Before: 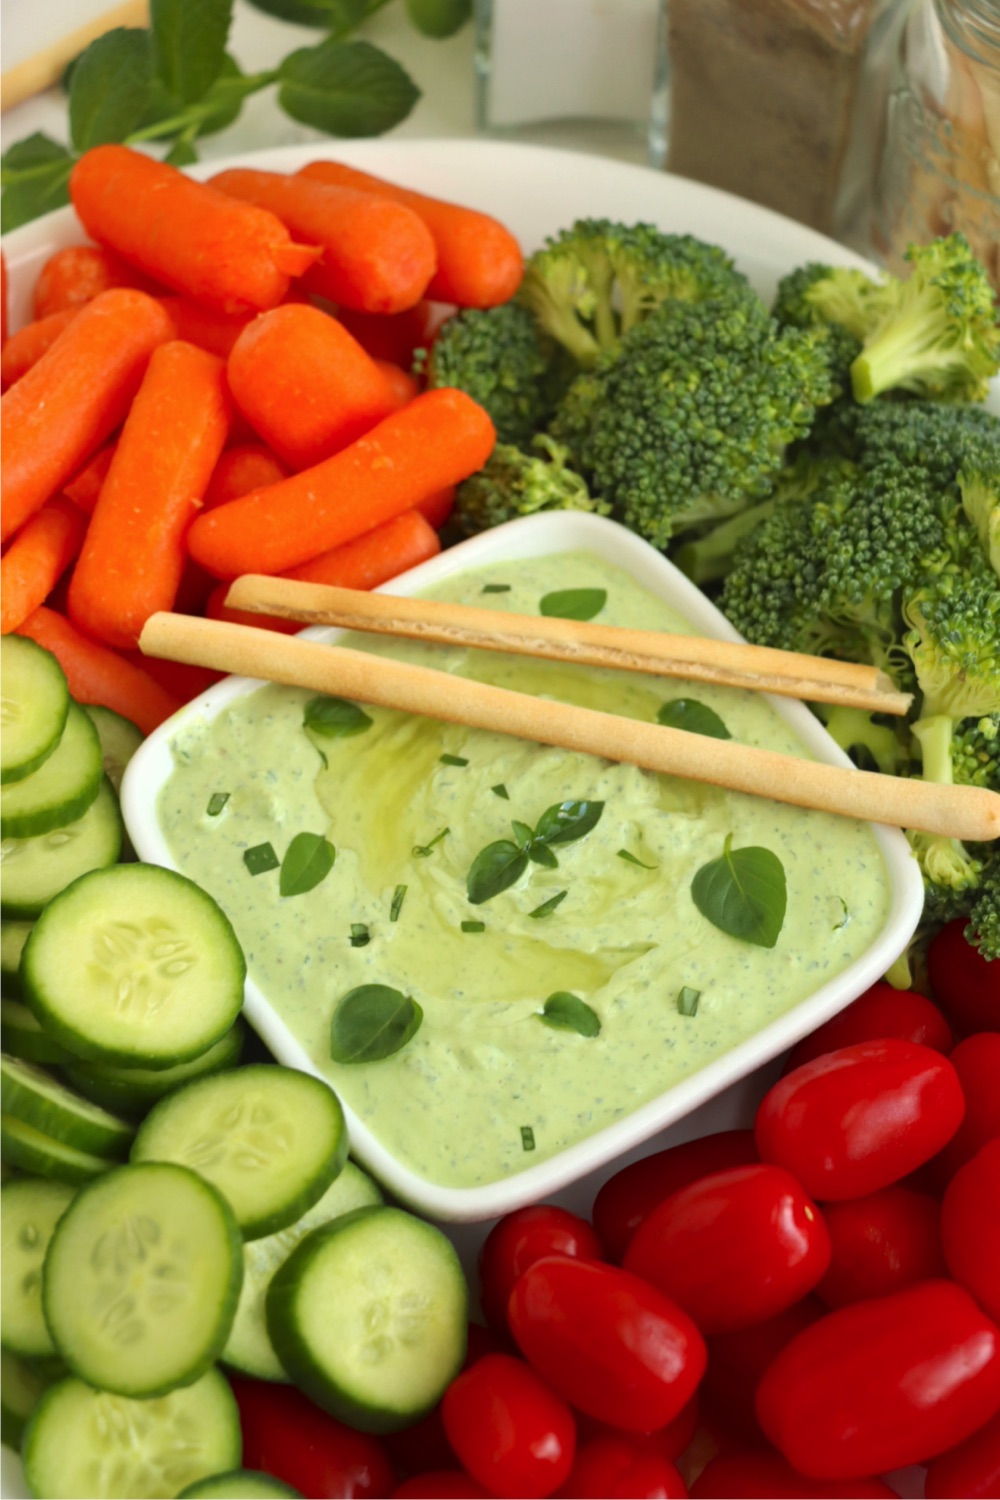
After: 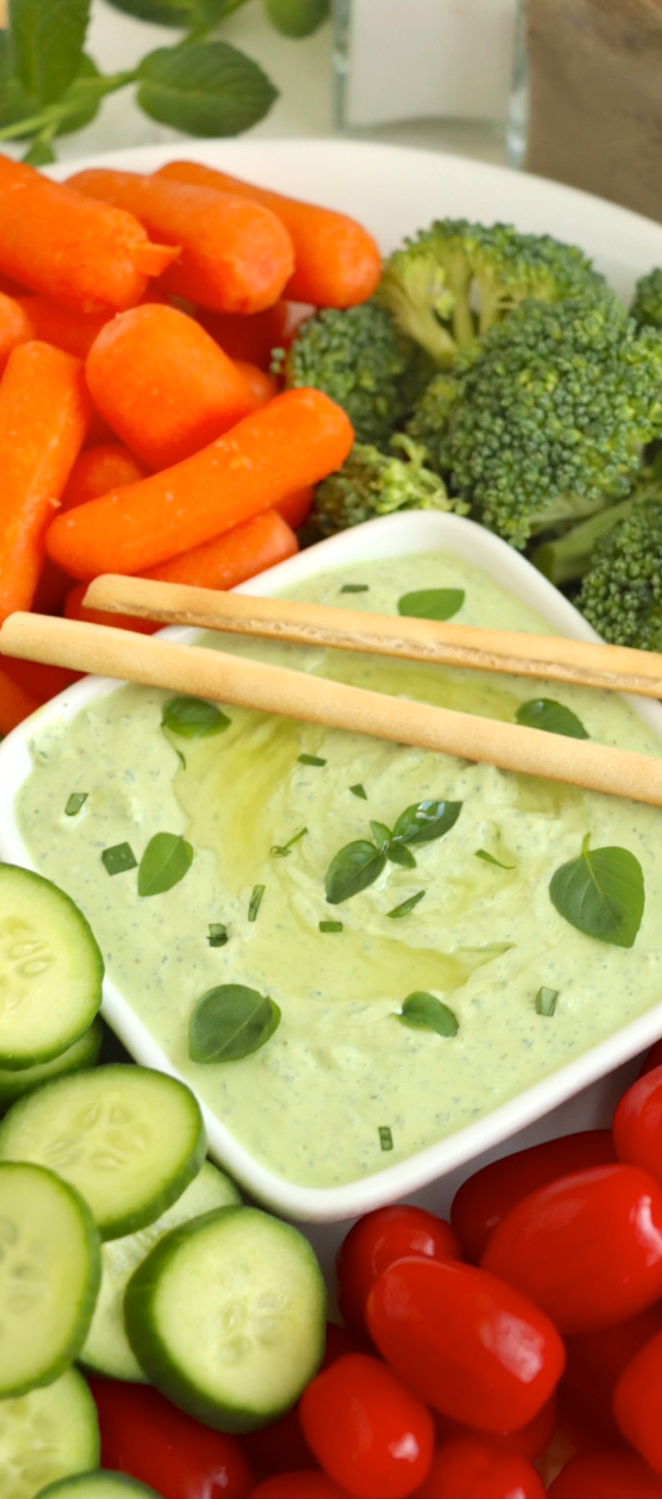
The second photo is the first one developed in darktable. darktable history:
crop and rotate: left 14.299%, right 19.41%
exposure: exposure 0.085 EV, compensate highlight preservation false
